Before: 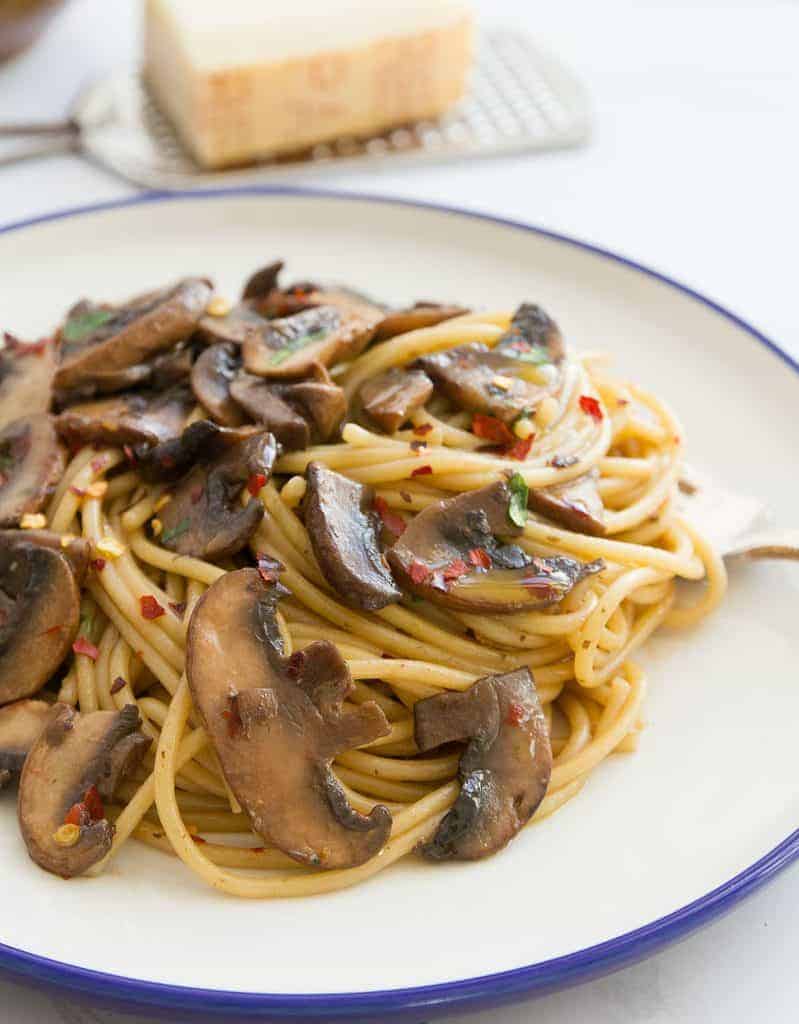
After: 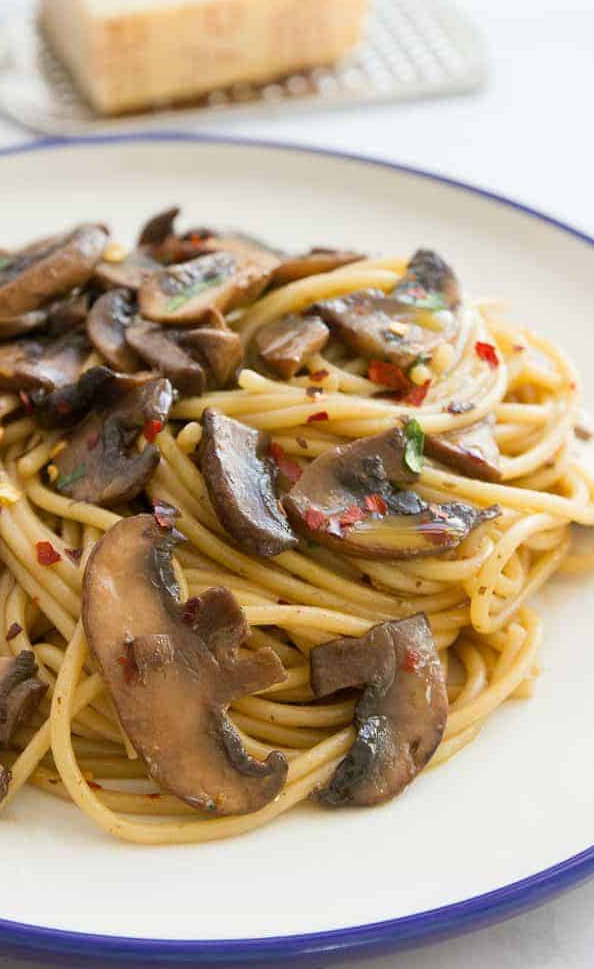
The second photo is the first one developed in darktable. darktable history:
crop and rotate: left 13.048%, top 5.341%, right 12.555%
